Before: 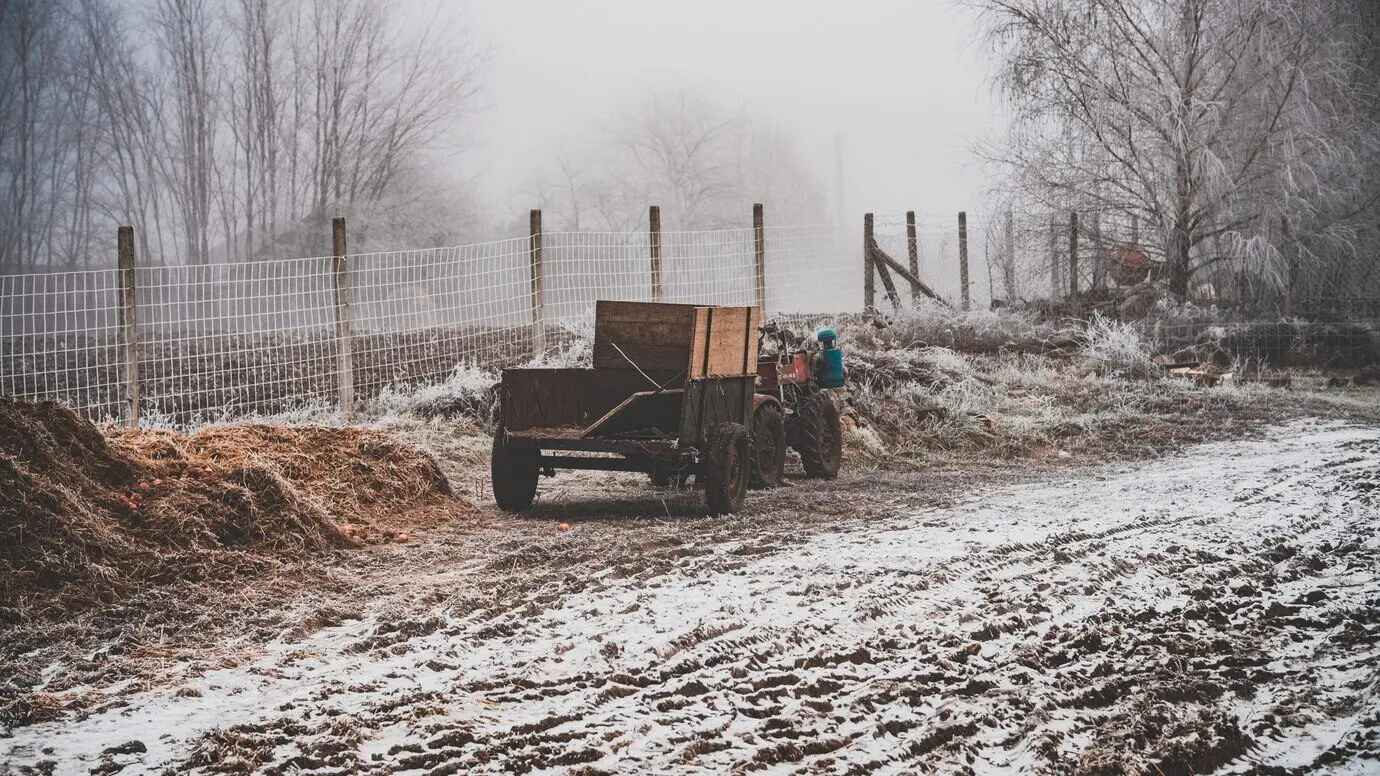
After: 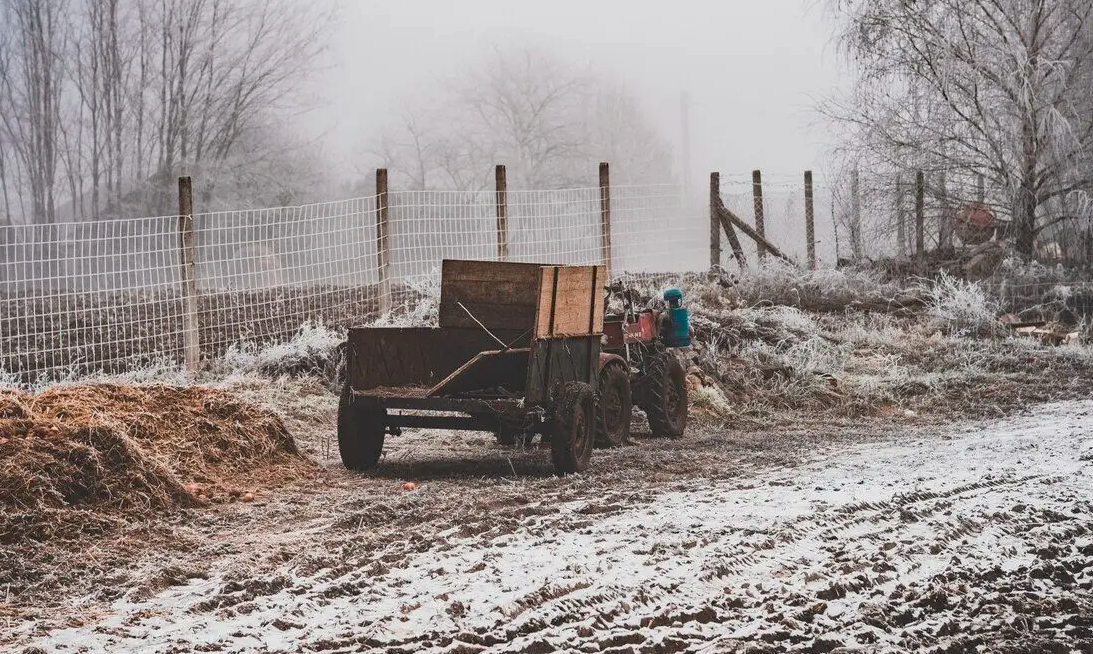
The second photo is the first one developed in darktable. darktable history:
haze removal: compatibility mode true, adaptive false
crop: left 11.225%, top 5.381%, right 9.565%, bottom 10.314%
